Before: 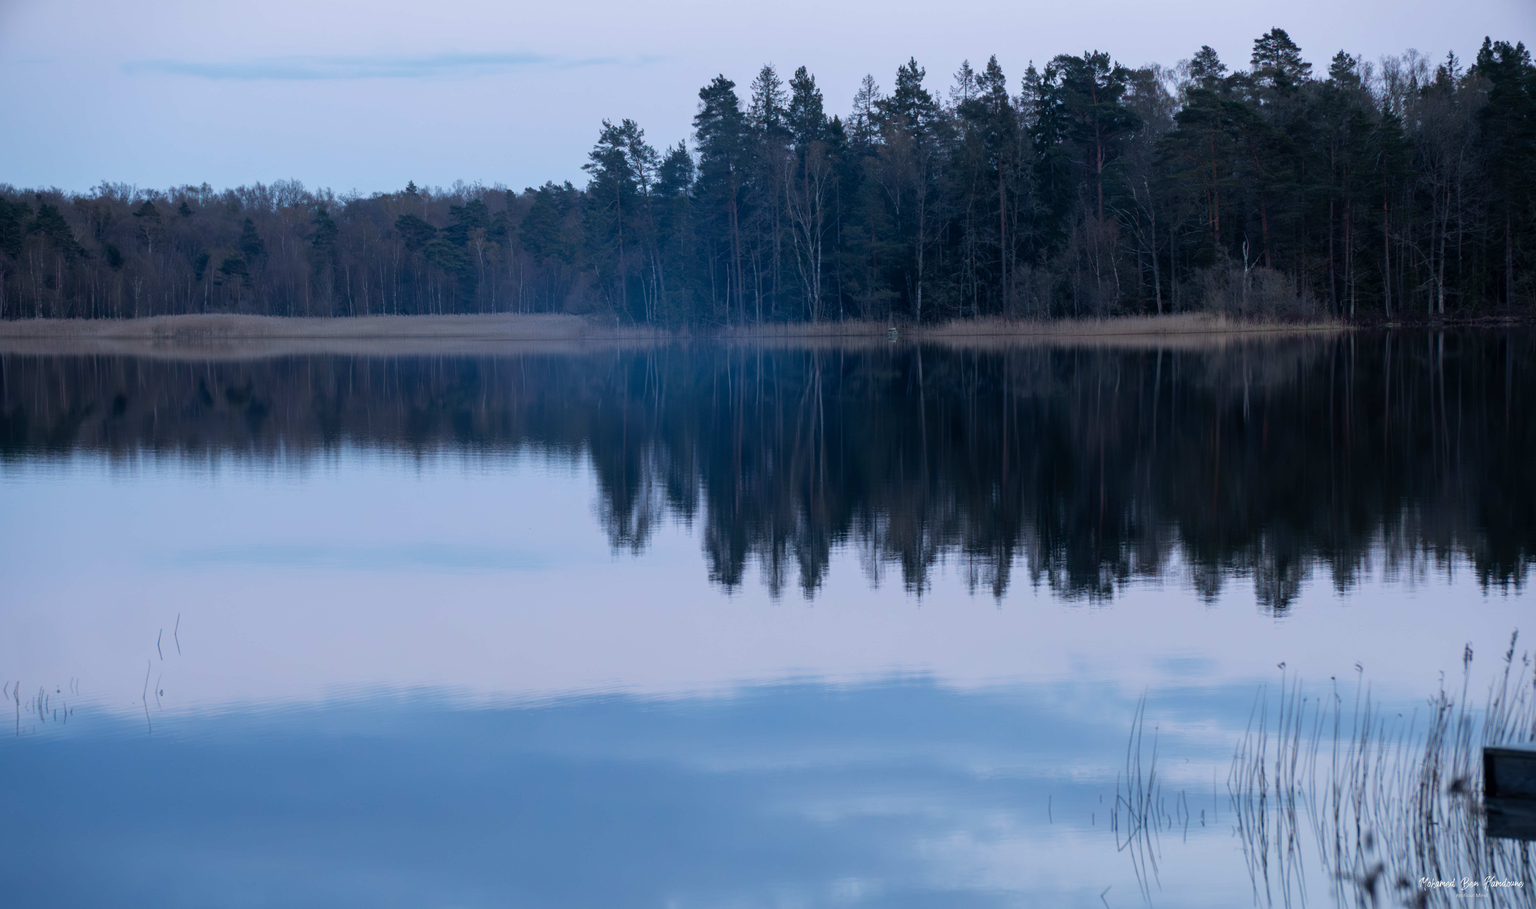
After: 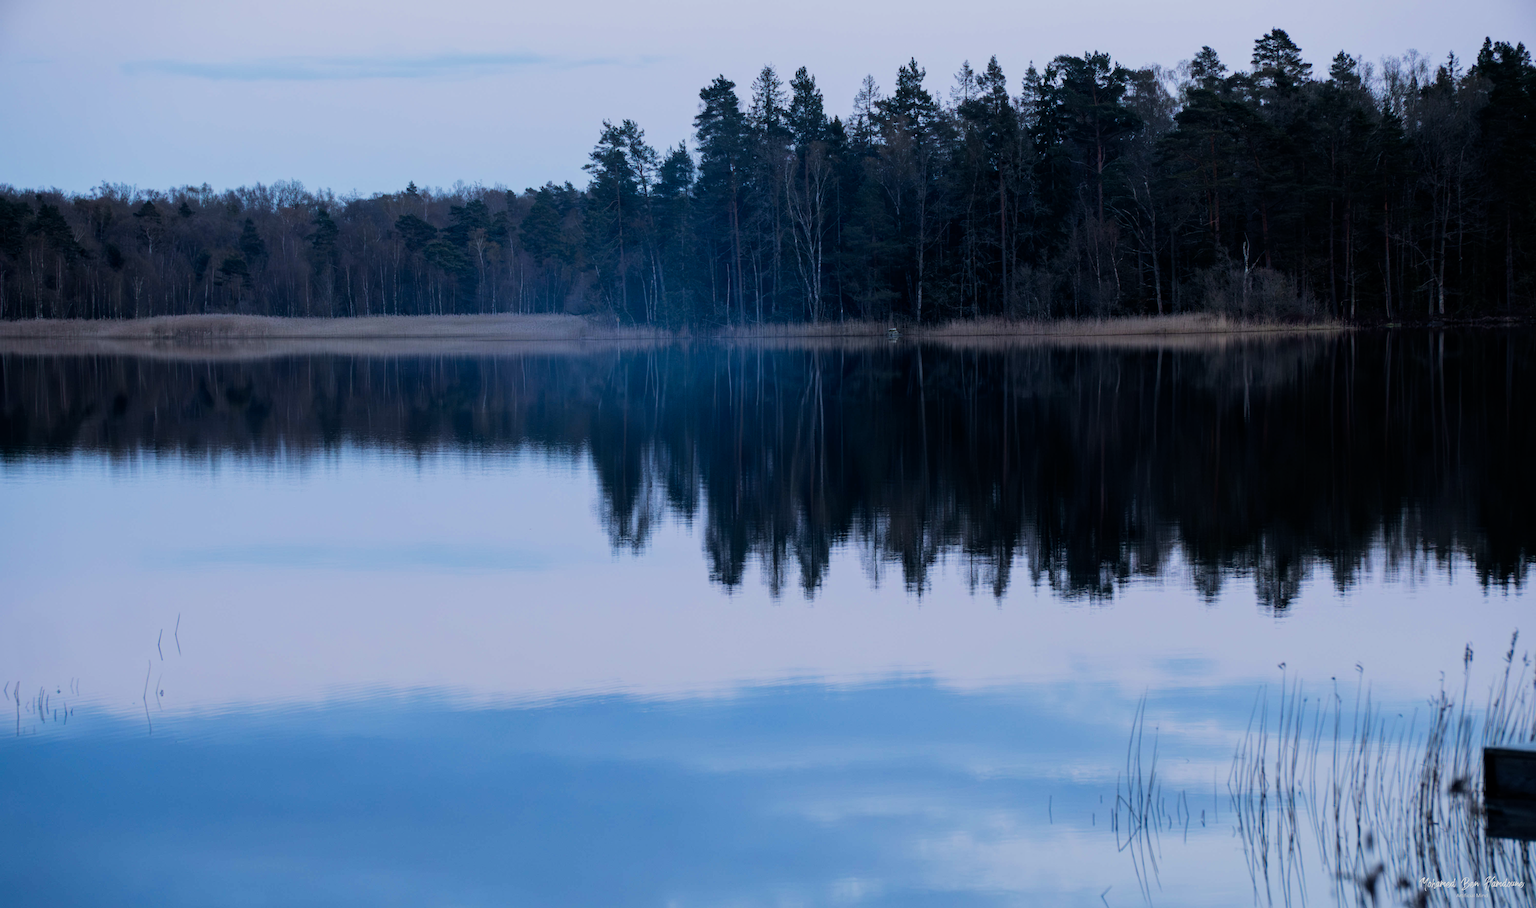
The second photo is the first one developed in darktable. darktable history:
local contrast: mode bilateral grid, contrast 10, coarseness 25, detail 115%, midtone range 0.2
filmic rgb: black relative exposure -7.5 EV, white relative exposure 5 EV, hardness 3.31, contrast 1.3, contrast in shadows safe
contrast brightness saturation: saturation 0.18
